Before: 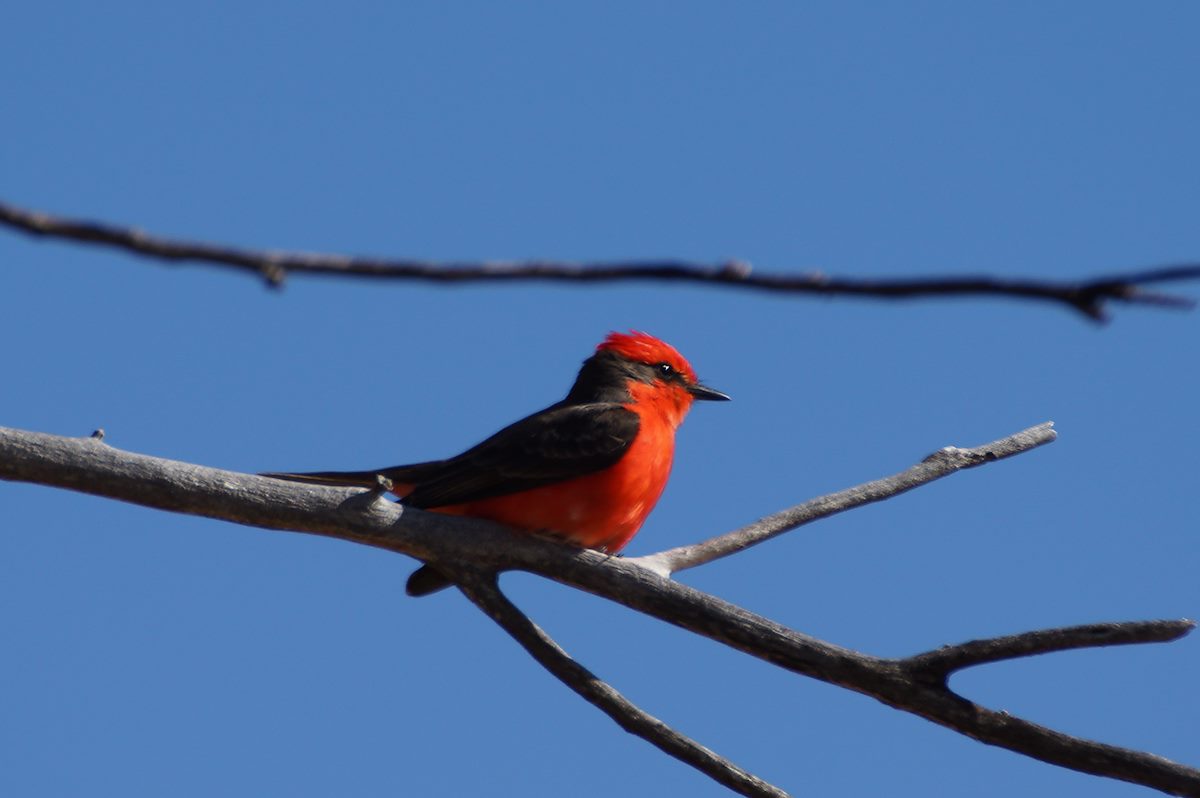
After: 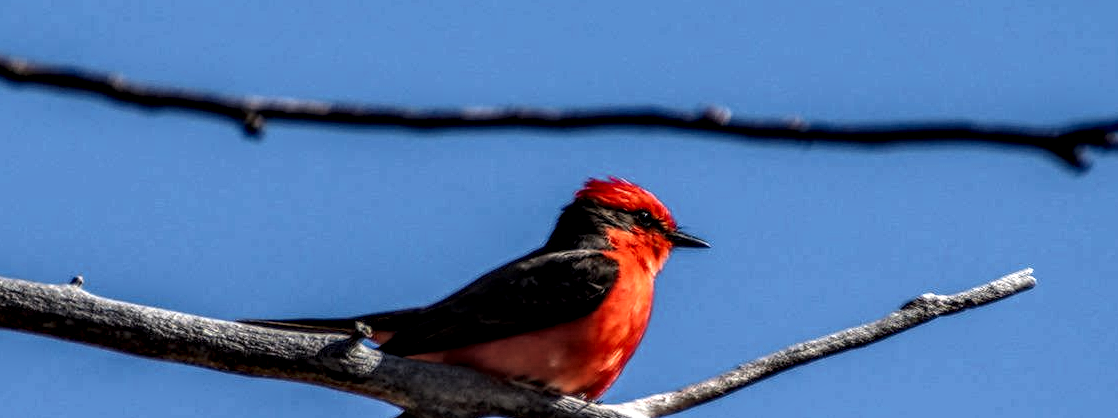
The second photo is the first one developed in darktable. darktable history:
crop: left 1.754%, top 19.24%, right 5.056%, bottom 28.347%
tone equalizer: -8 EV -0.394 EV, -7 EV -0.414 EV, -6 EV -0.312 EV, -5 EV -0.255 EV, -3 EV 0.251 EV, -2 EV 0.318 EV, -1 EV 0.369 EV, +0 EV 0.402 EV
local contrast: highlights 1%, shadows 4%, detail 299%, midtone range 0.299
